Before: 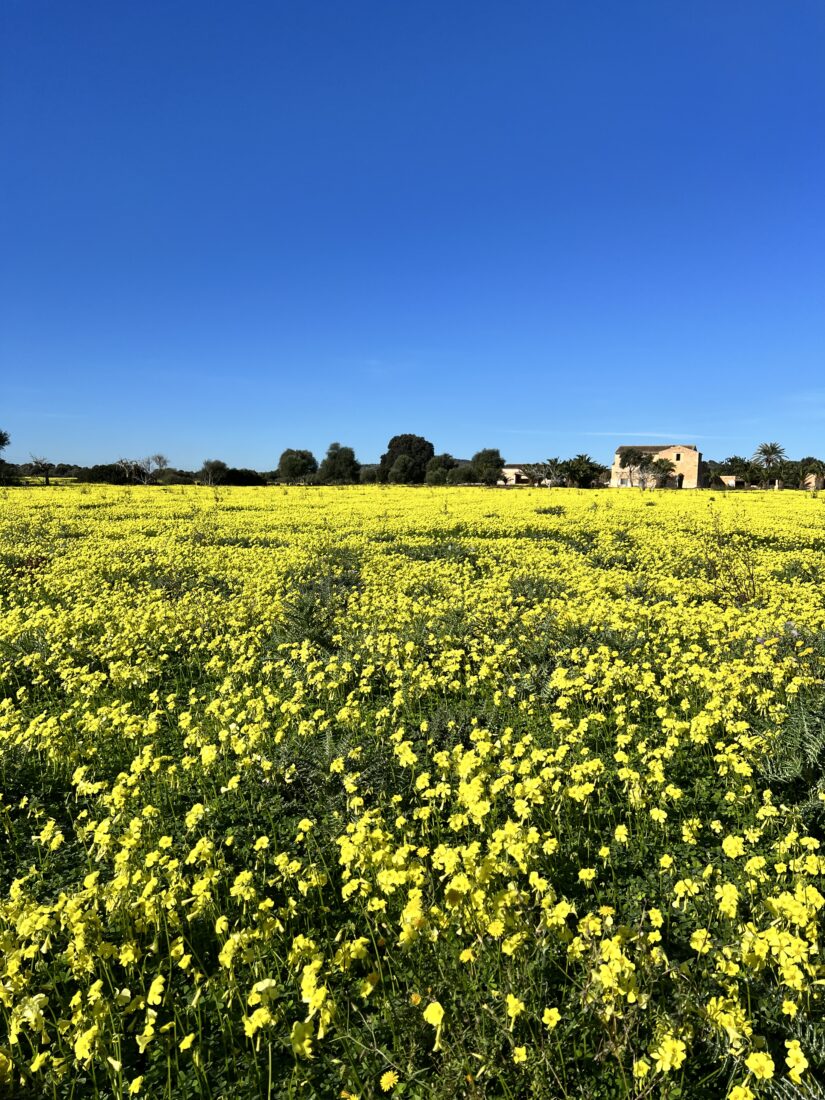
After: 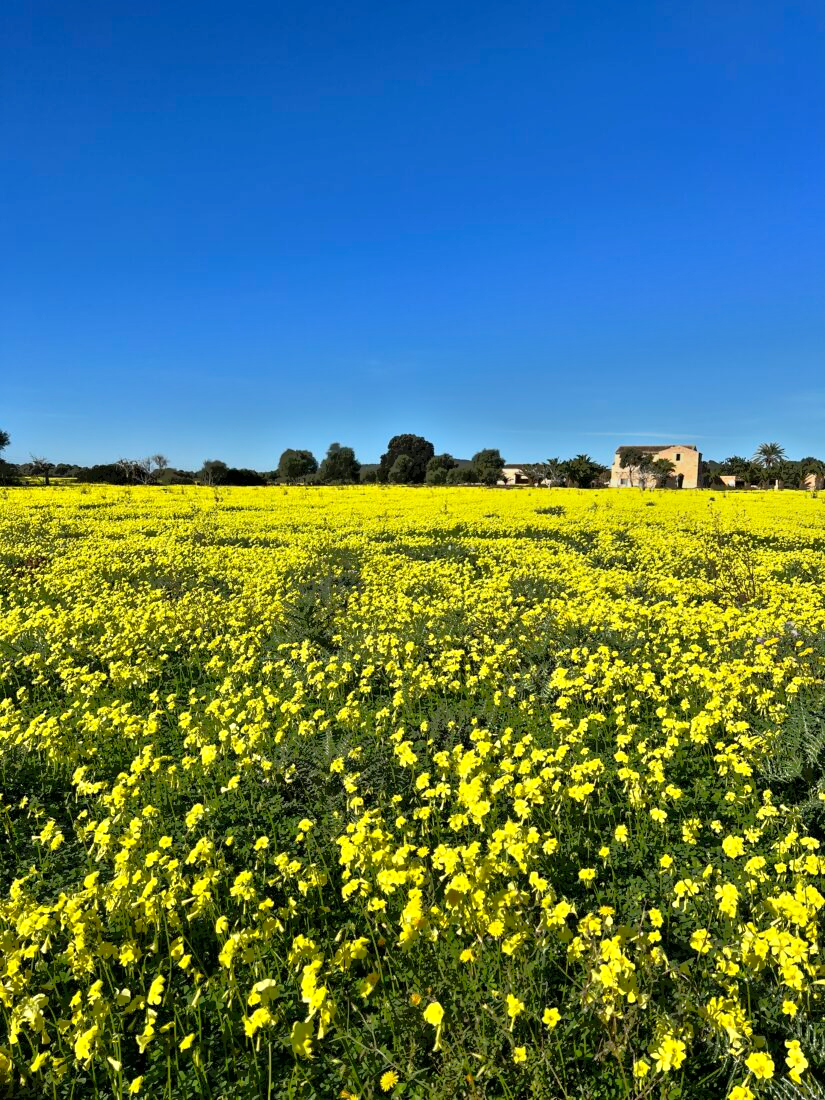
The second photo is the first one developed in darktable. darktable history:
tone equalizer: -7 EV -0.663 EV, -6 EV 1.02 EV, -5 EV -0.463 EV, -4 EV 0.459 EV, -3 EV 0.422 EV, -2 EV 0.16 EV, -1 EV -0.167 EV, +0 EV -0.39 EV
